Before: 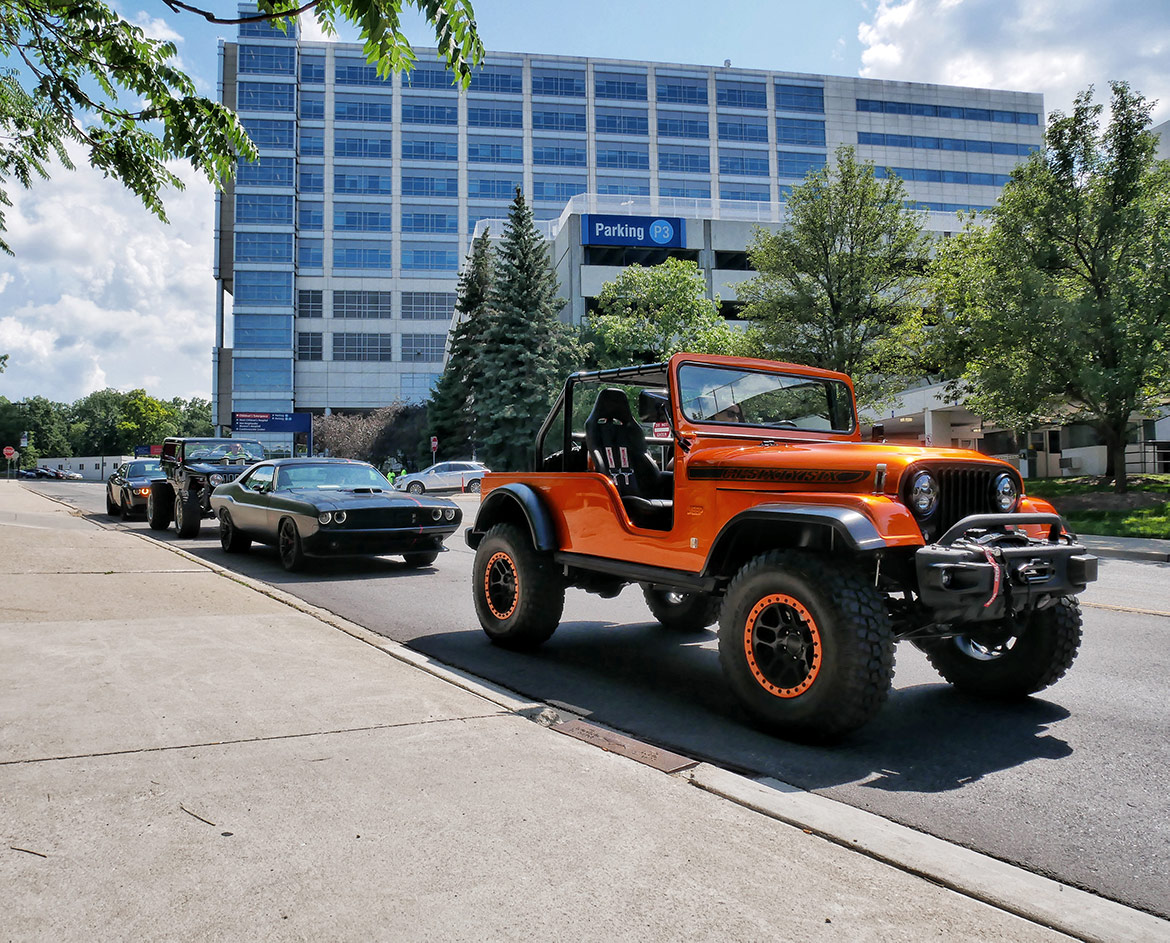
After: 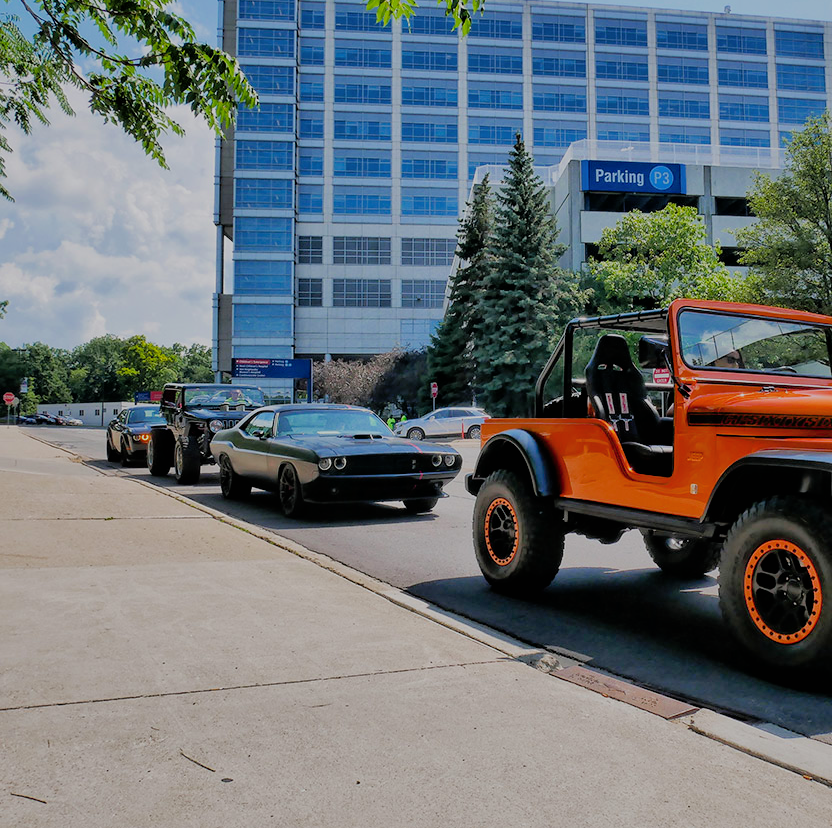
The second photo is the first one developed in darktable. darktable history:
filmic rgb: black relative exposure -7.65 EV, white relative exposure 4.56 EV, hardness 3.61
shadows and highlights: on, module defaults
color balance rgb: perceptual saturation grading › global saturation 20%, global vibrance 20%
crop: top 5.803%, right 27.864%, bottom 5.804%
